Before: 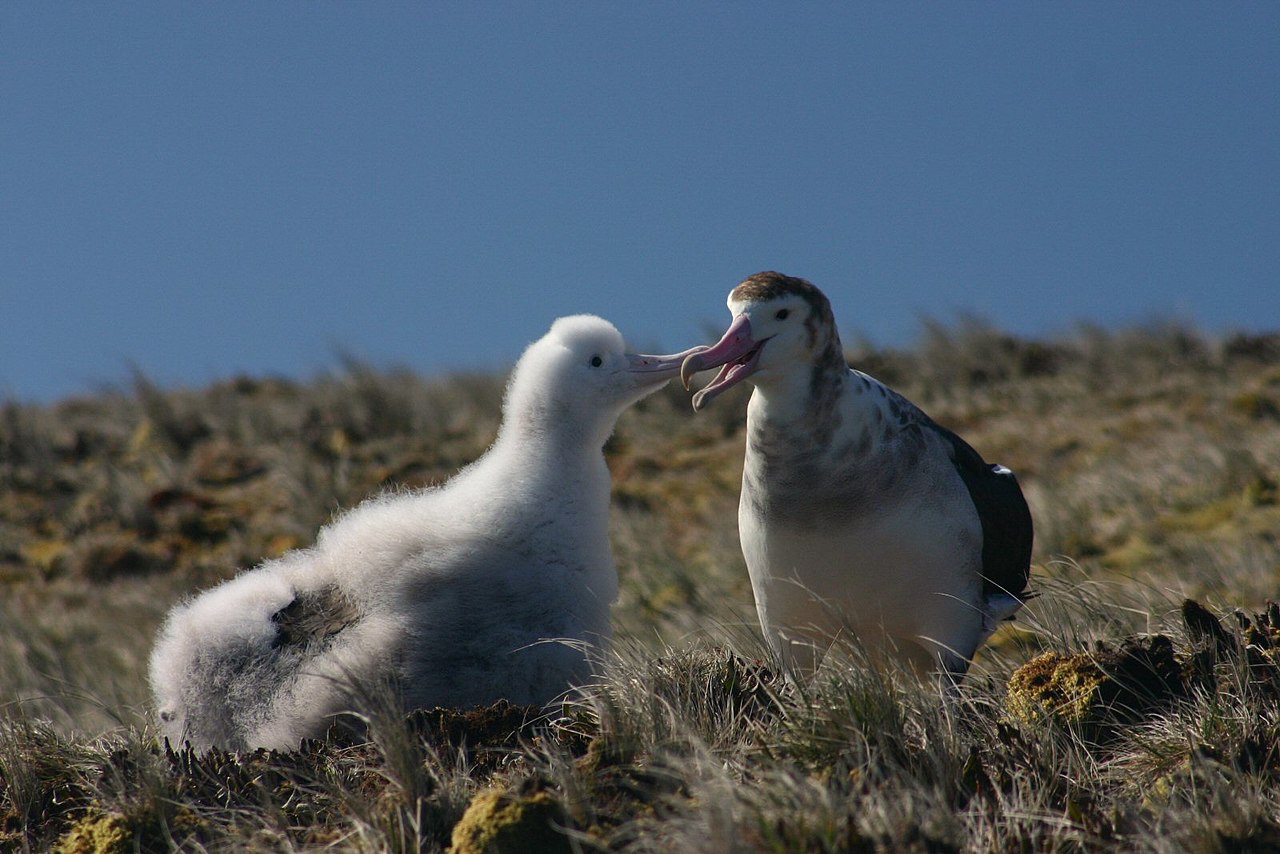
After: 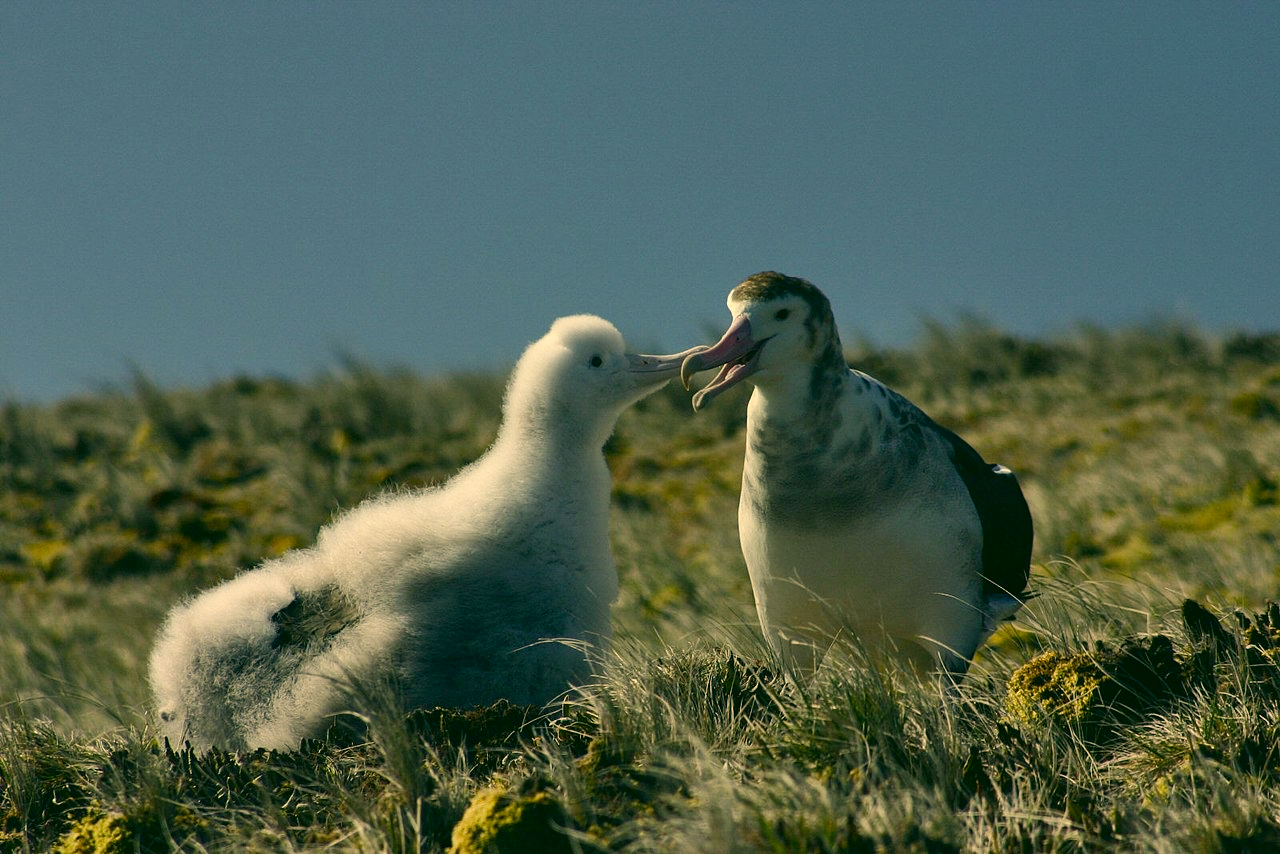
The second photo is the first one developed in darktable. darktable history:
color balance rgb: highlights gain › chroma 1.131%, highlights gain › hue 60.23°, linear chroma grading › shadows -29.518%, linear chroma grading › global chroma 35.055%, perceptual saturation grading › global saturation 20%, perceptual saturation grading › highlights -24.743%, perceptual saturation grading › shadows 49.984%
contrast brightness saturation: contrast 0.103, saturation -0.351
color correction: highlights a* 4.82, highlights b* 24.47, shadows a* -15.9, shadows b* 3.82
shadows and highlights: soften with gaussian
